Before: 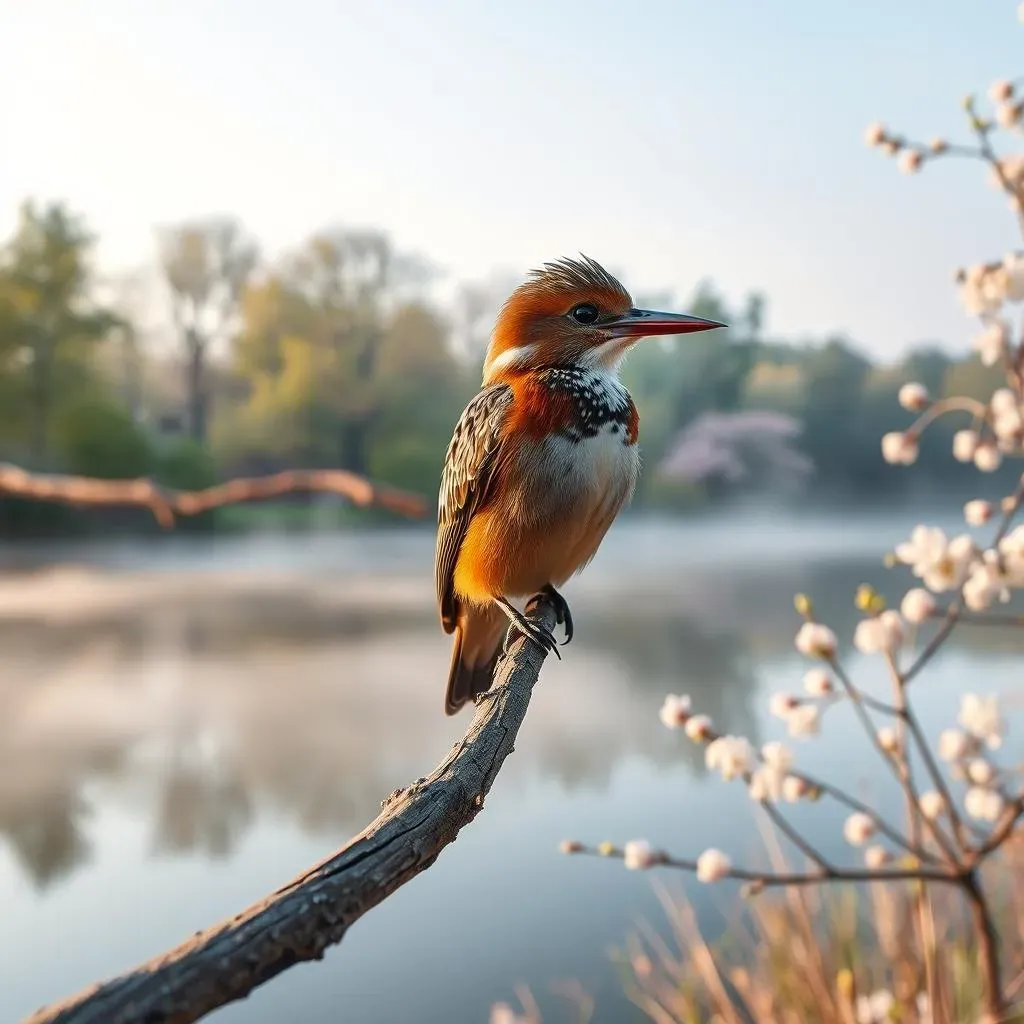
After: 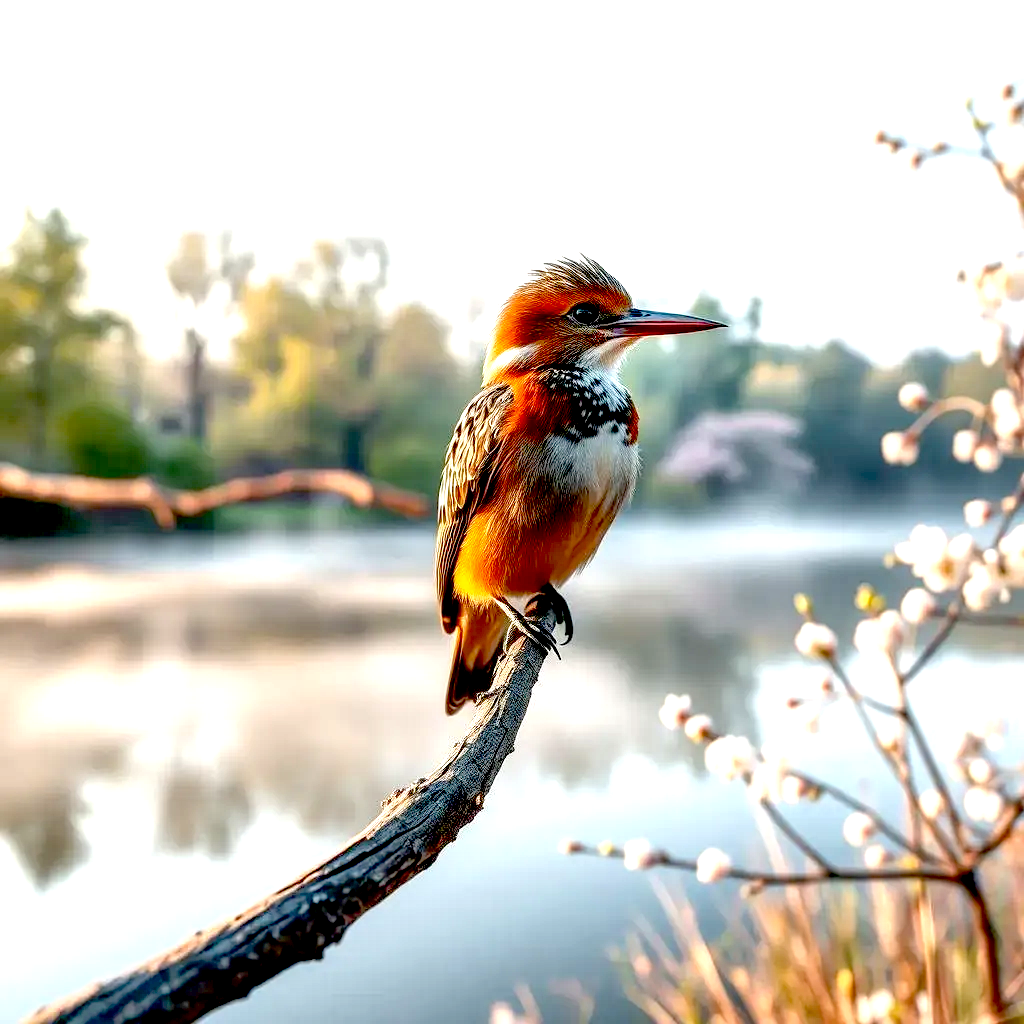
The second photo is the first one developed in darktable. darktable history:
exposure: black level correction 0.035, exposure 0.9 EV, compensate highlight preservation false
local contrast: on, module defaults
